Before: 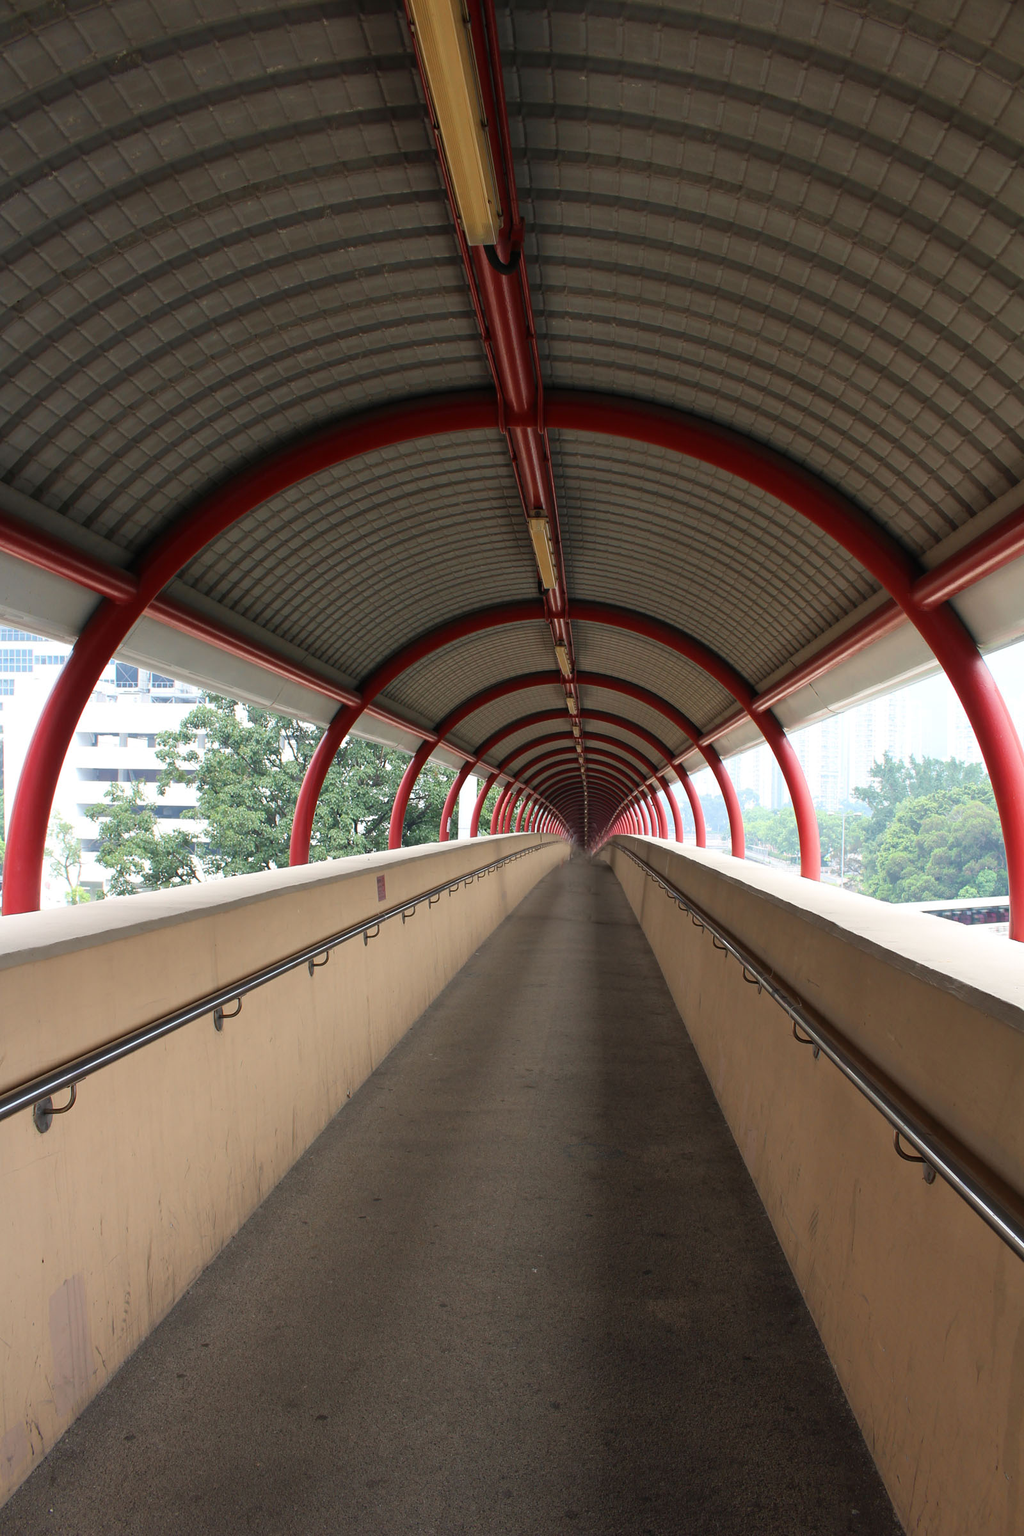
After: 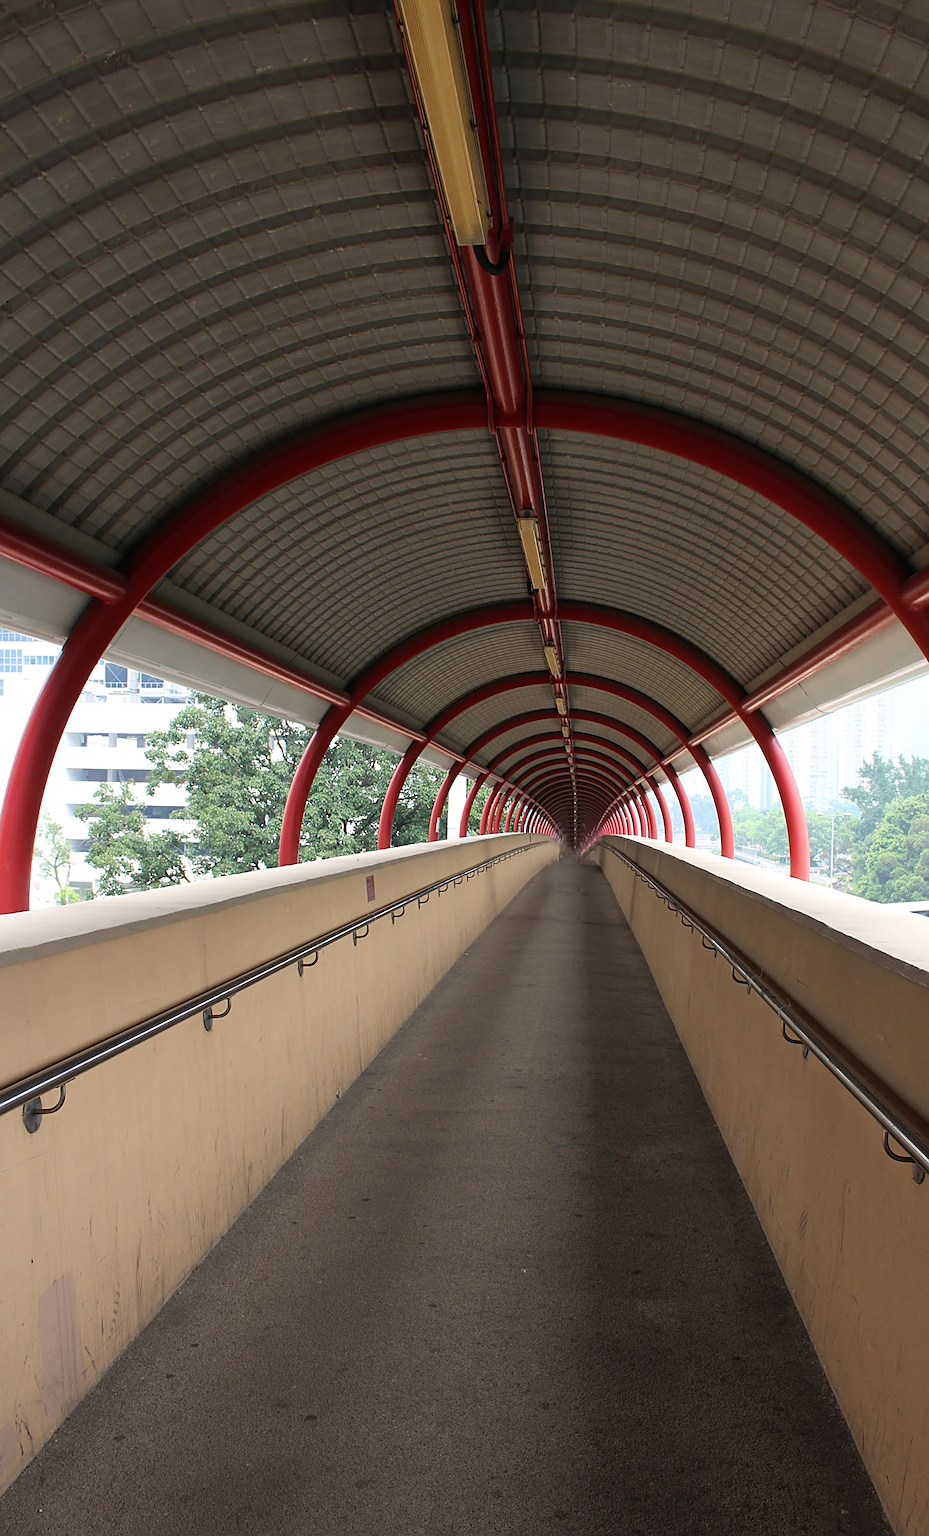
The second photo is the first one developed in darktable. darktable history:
crop and rotate: left 1.121%, right 8.124%
sharpen: on, module defaults
